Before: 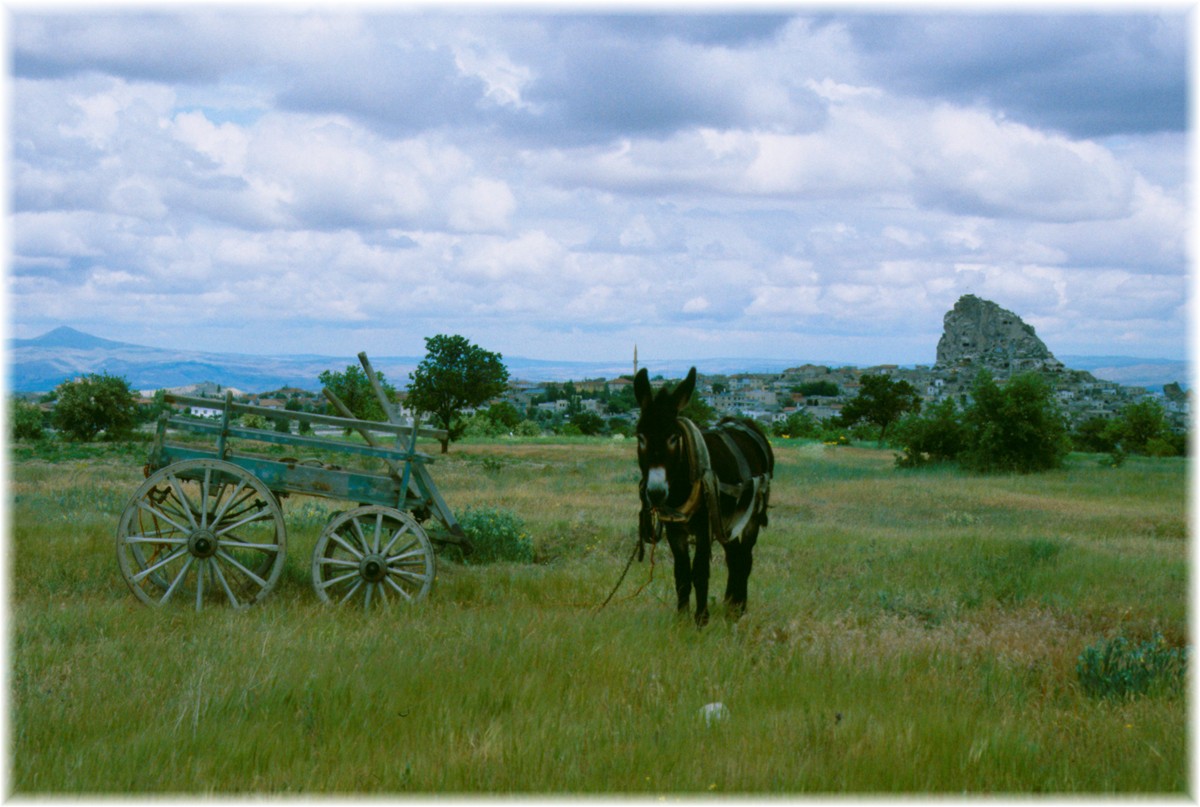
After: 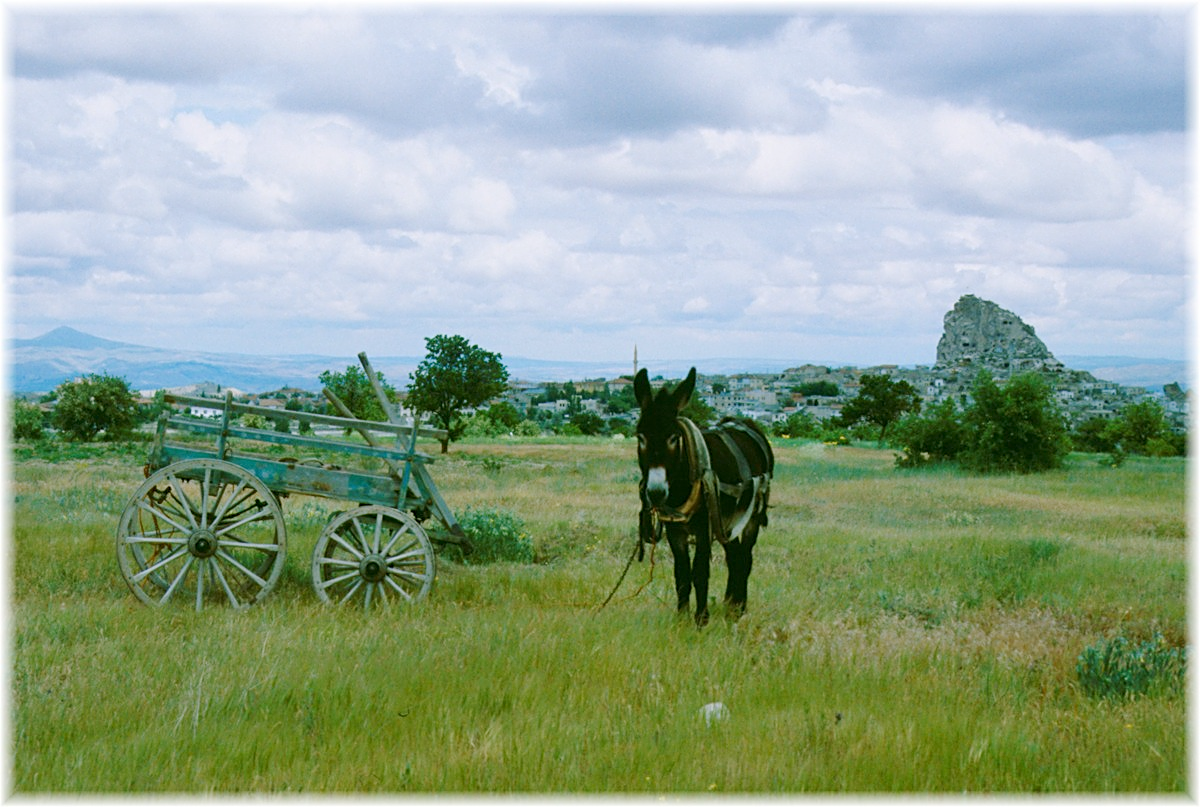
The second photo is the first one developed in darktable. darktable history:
sharpen: on, module defaults
base curve: curves: ch0 [(0, 0) (0.158, 0.273) (0.879, 0.895) (1, 1)], preserve colors none
